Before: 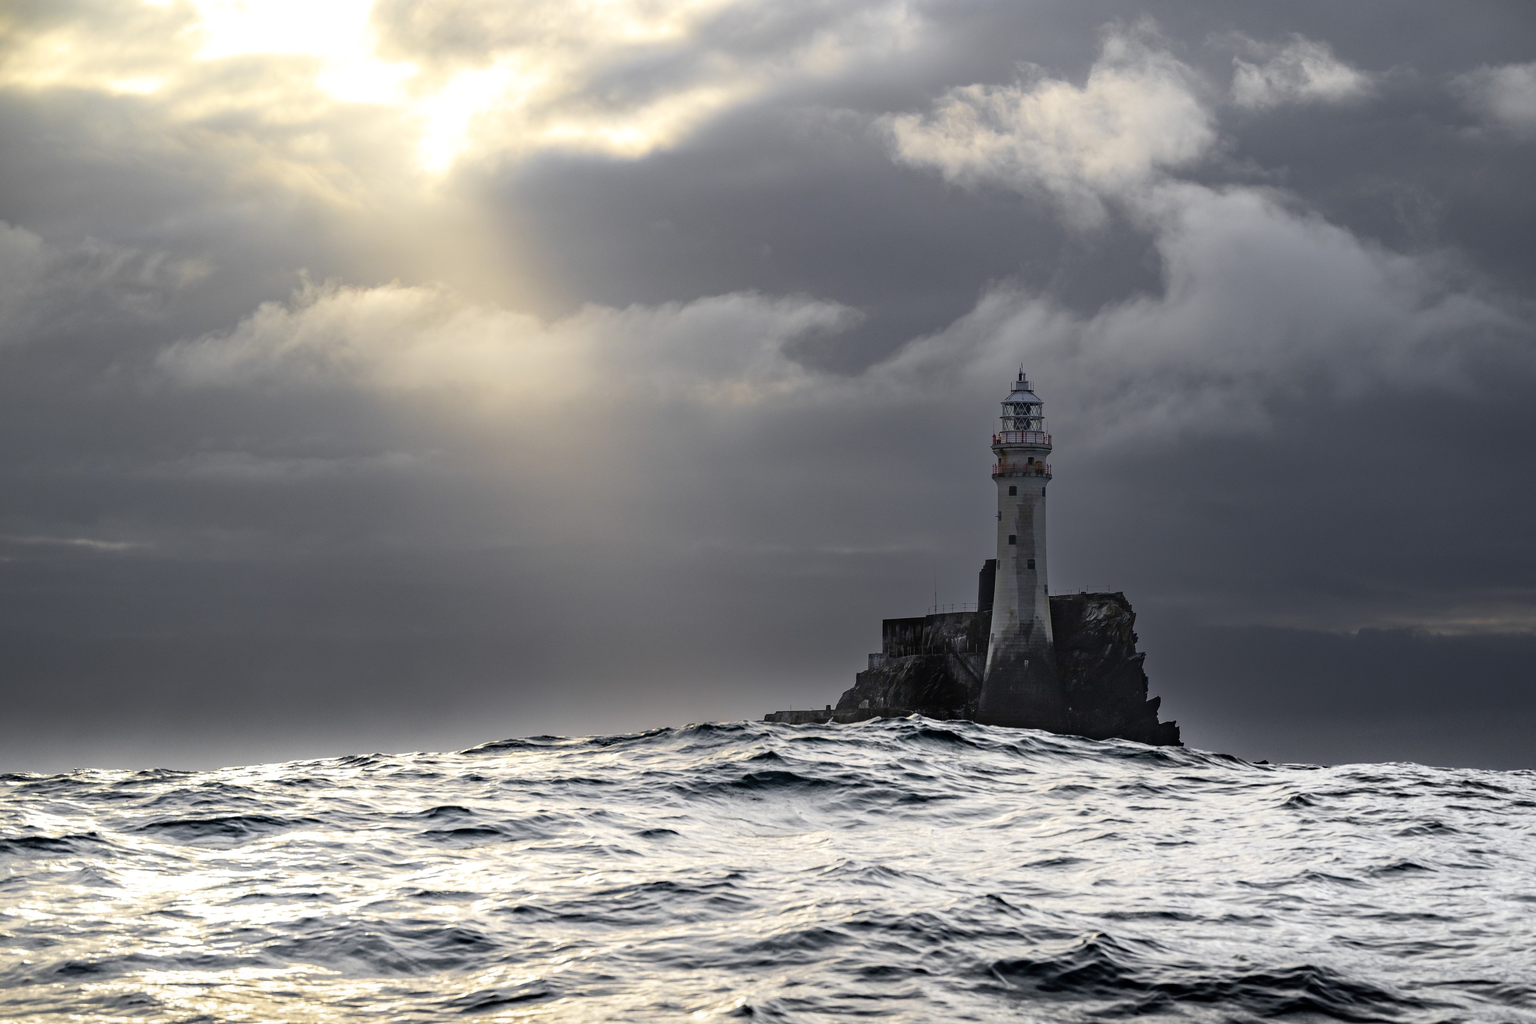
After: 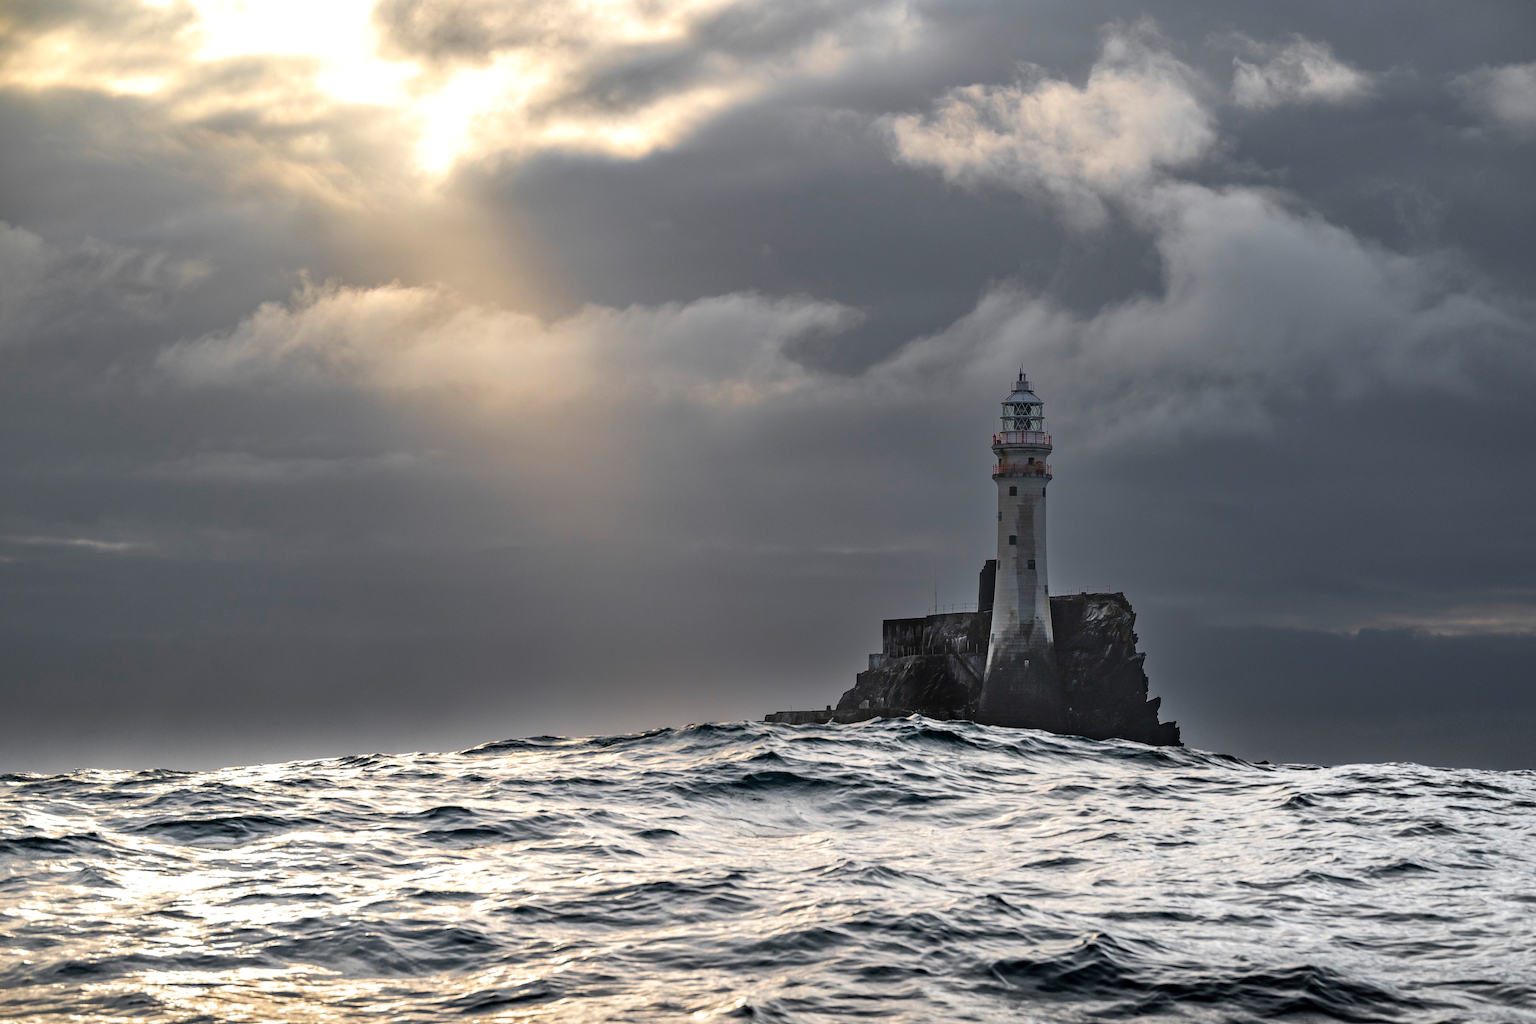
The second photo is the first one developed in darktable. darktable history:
shadows and highlights: white point adjustment 1.05, highlights color adjustment 0.596%, soften with gaussian
